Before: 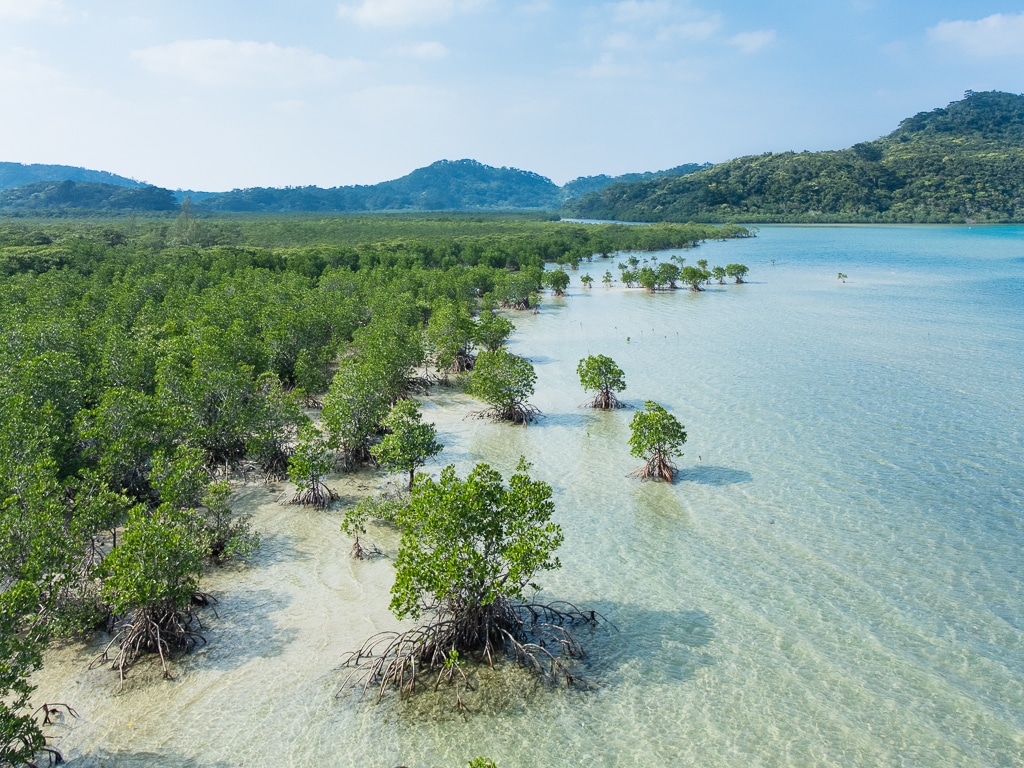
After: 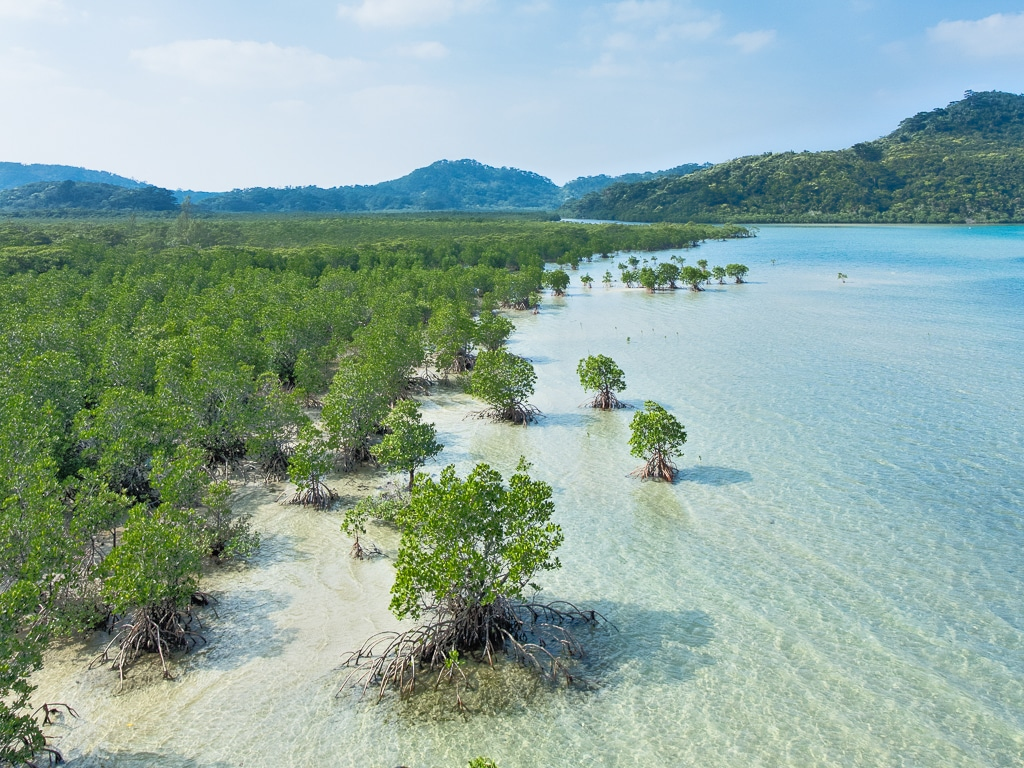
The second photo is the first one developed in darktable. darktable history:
tone equalizer: -8 EV -0.497 EV, -7 EV -0.292 EV, -6 EV -0.06 EV, -5 EV 0.418 EV, -4 EV 0.946 EV, -3 EV 0.776 EV, -2 EV -0.012 EV, -1 EV 0.135 EV, +0 EV -0.025 EV
